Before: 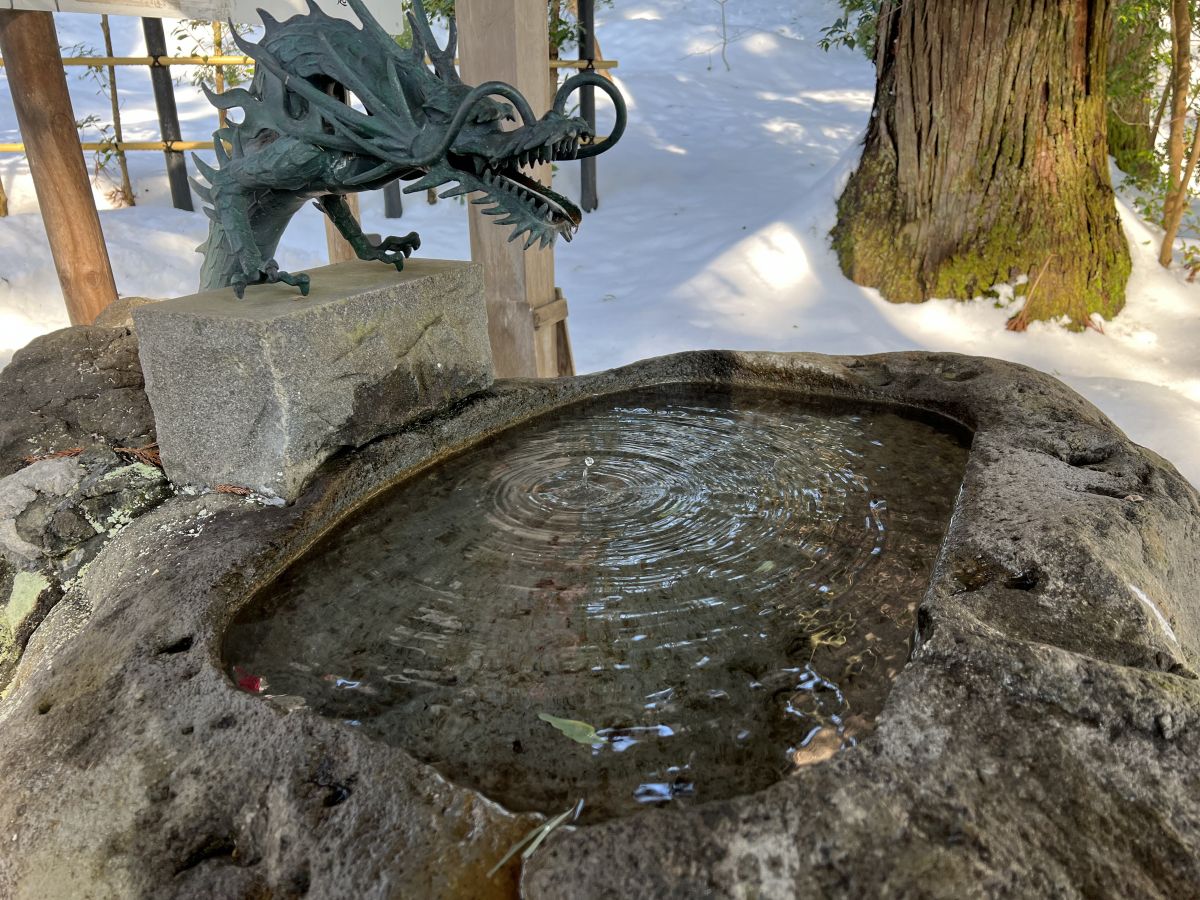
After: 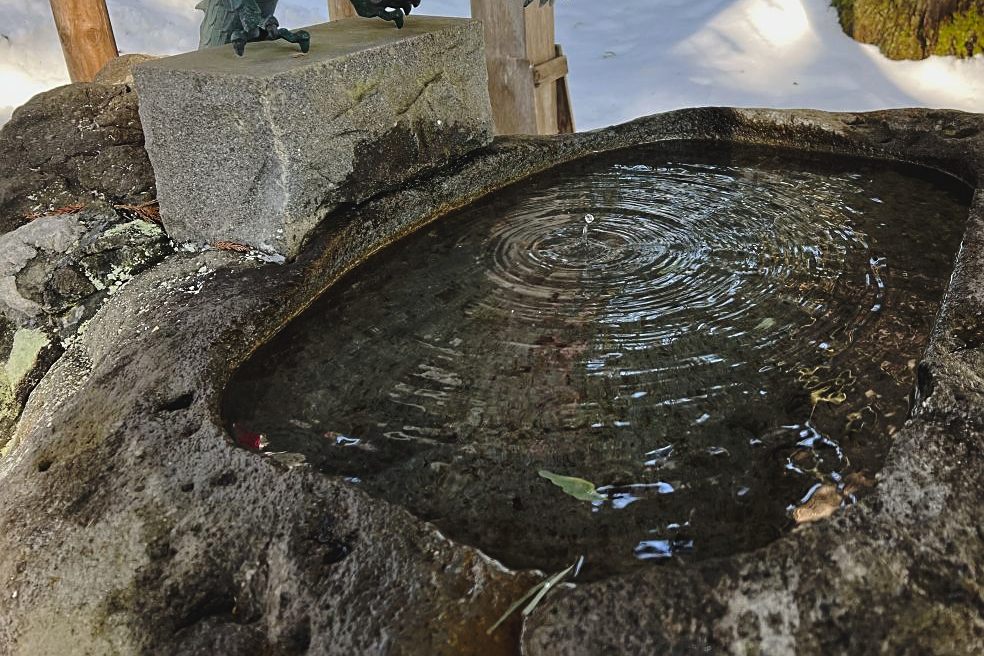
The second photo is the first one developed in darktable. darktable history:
exposure: black level correction -0.013, exposure -0.193 EV, compensate exposure bias true, compensate highlight preservation false
crop: top 27.019%, right 17.948%
base curve: curves: ch0 [(0, 0) (0.073, 0.04) (0.157, 0.139) (0.492, 0.492) (0.758, 0.758) (1, 1)], preserve colors none
sharpen: on, module defaults
